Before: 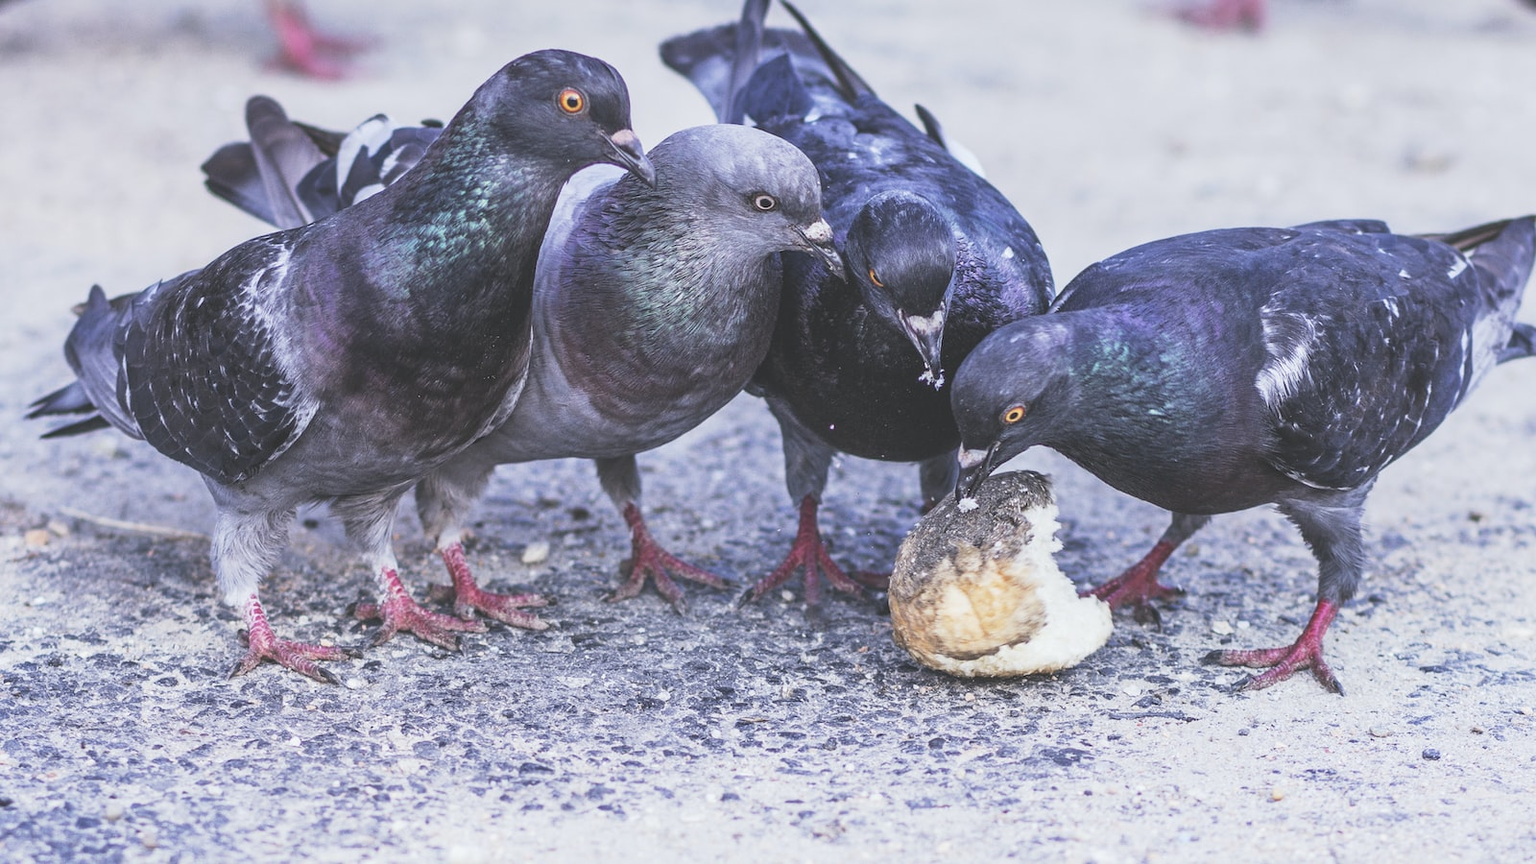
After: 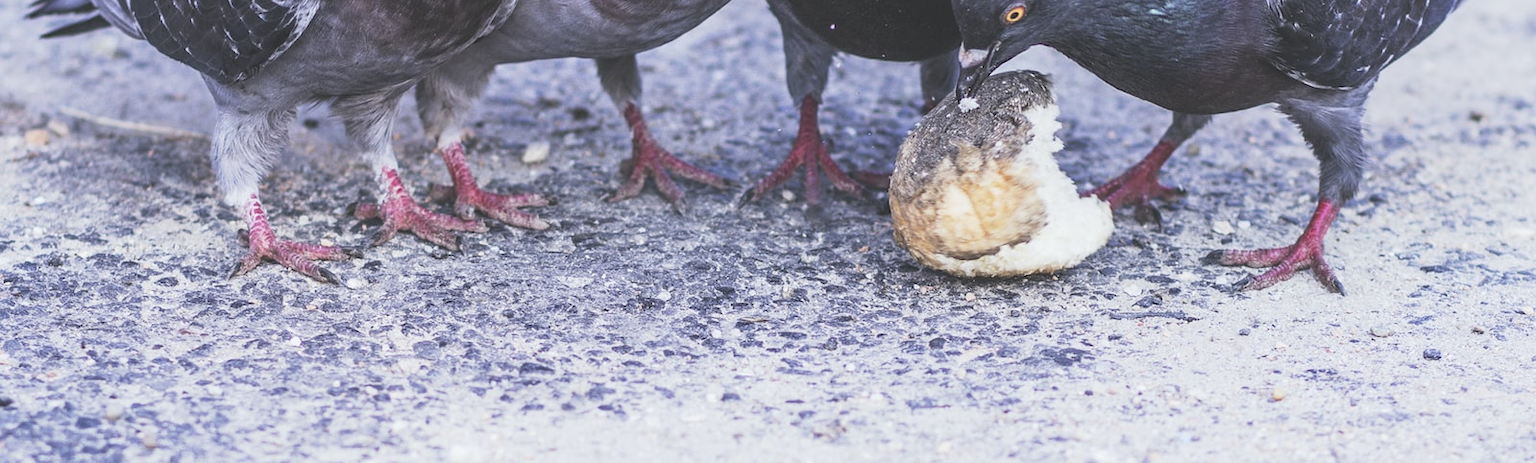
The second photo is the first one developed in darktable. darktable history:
crop and rotate: top 46.383%, right 0.004%
